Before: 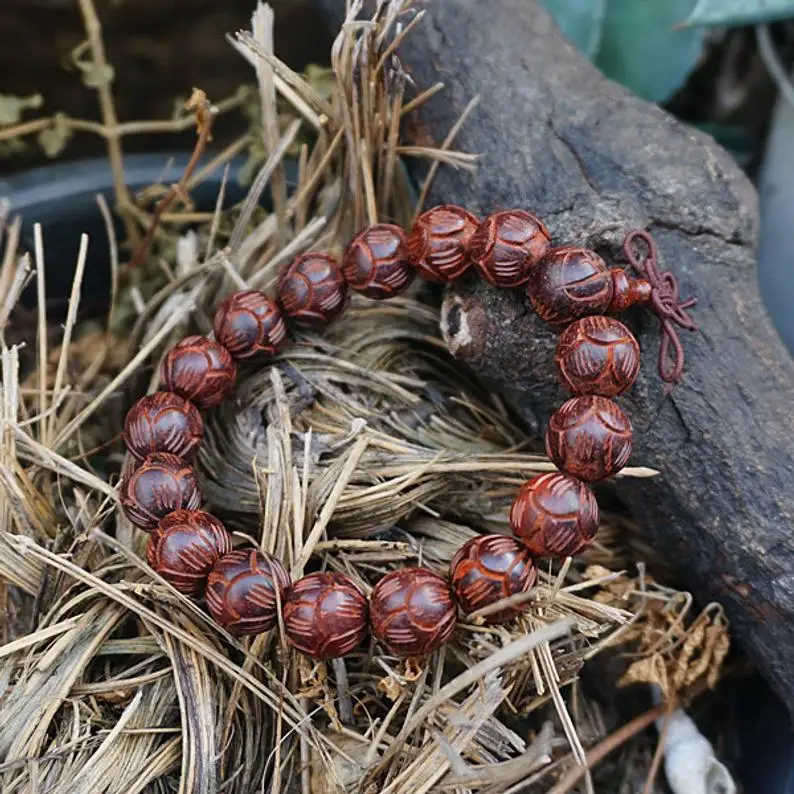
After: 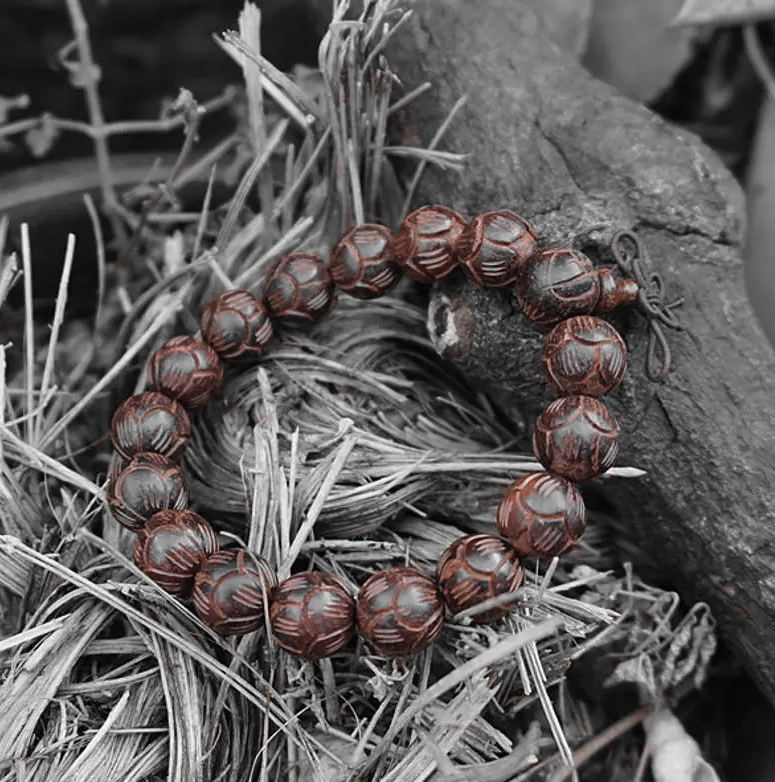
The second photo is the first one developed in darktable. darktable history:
base curve: curves: ch0 [(0, 0) (0.472, 0.455) (1, 1)], preserve colors none
crop and rotate: left 1.689%, right 0.691%, bottom 1.482%
color zones: curves: ch1 [(0, 0.006) (0.094, 0.285) (0.171, 0.001) (0.429, 0.001) (0.571, 0.003) (0.714, 0.004) (0.857, 0.004) (1, 0.006)]
